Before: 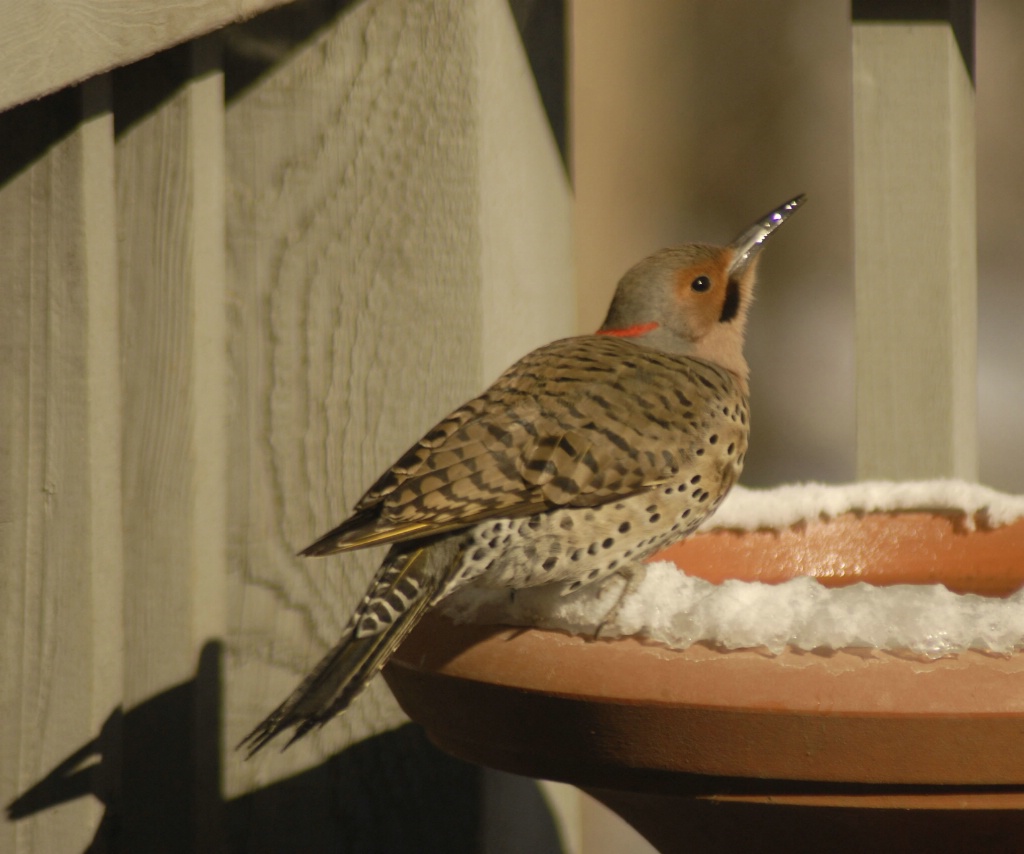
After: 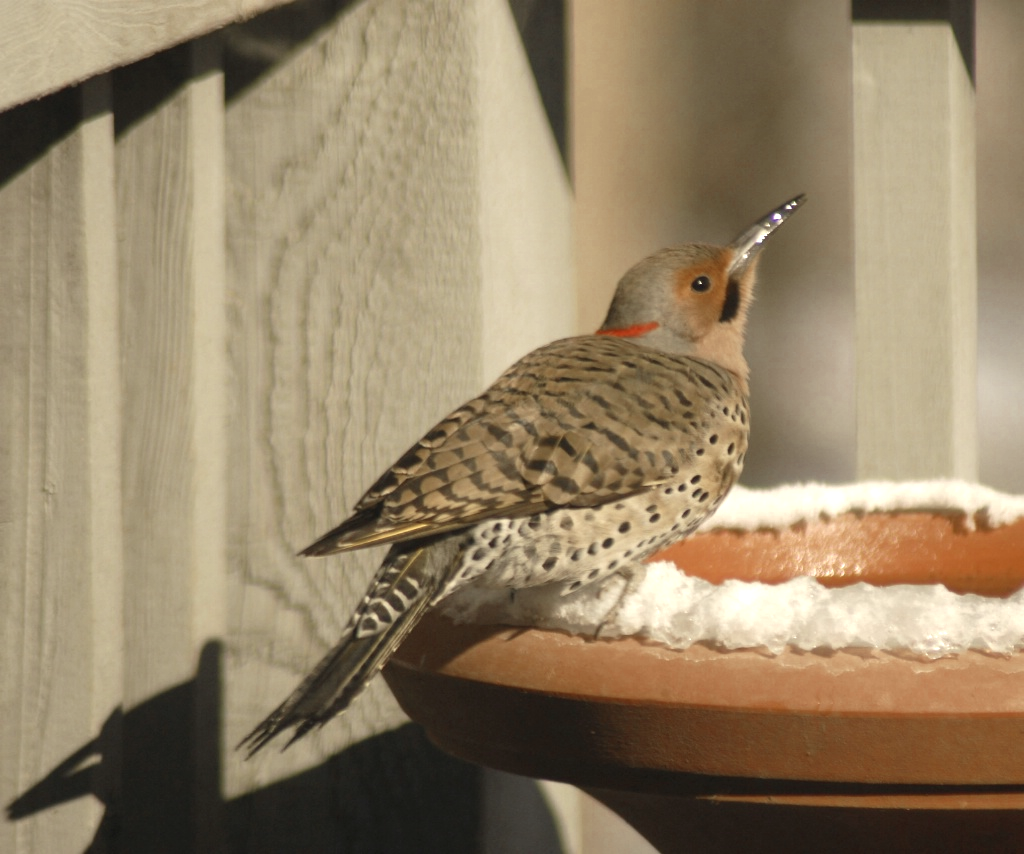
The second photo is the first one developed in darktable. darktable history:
color zones: curves: ch0 [(0, 0.5) (0.125, 0.4) (0.25, 0.5) (0.375, 0.4) (0.5, 0.4) (0.625, 0.35) (0.75, 0.35) (0.875, 0.5)]; ch1 [(0, 0.35) (0.125, 0.45) (0.25, 0.35) (0.375, 0.35) (0.5, 0.35) (0.625, 0.35) (0.75, 0.45) (0.875, 0.35)]; ch2 [(0, 0.6) (0.125, 0.5) (0.25, 0.5) (0.375, 0.6) (0.5, 0.6) (0.625, 0.5) (0.75, 0.5) (0.875, 0.5)]
exposure: black level correction 0, exposure 0.7 EV, compensate exposure bias true, compensate highlight preservation false
